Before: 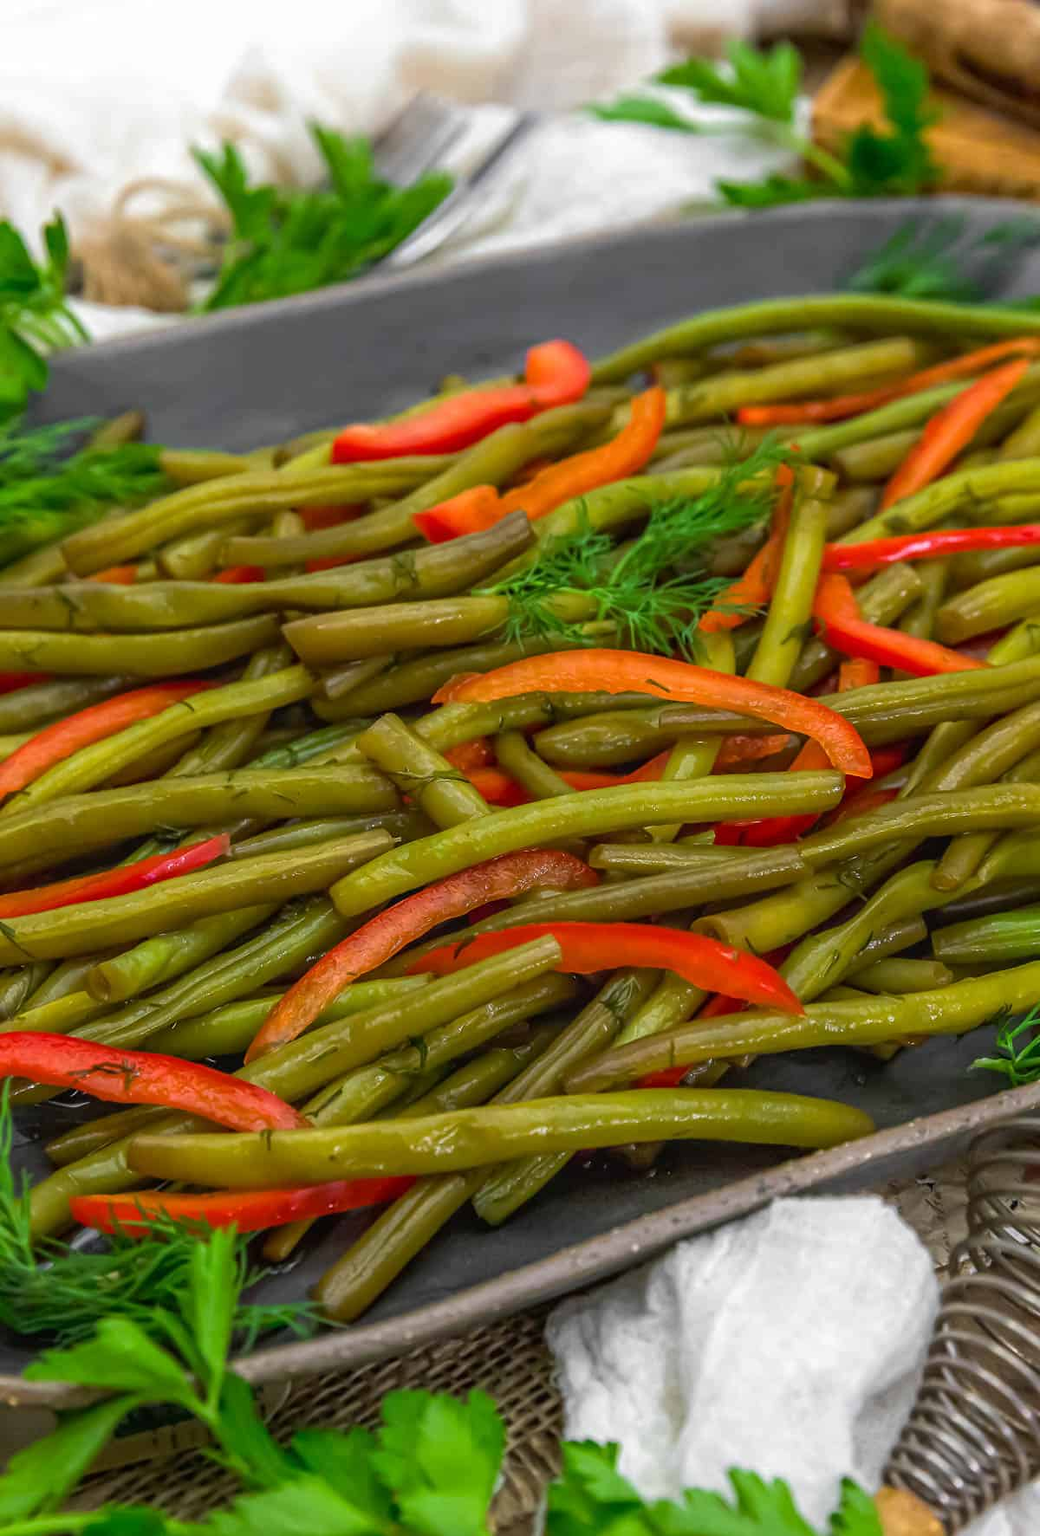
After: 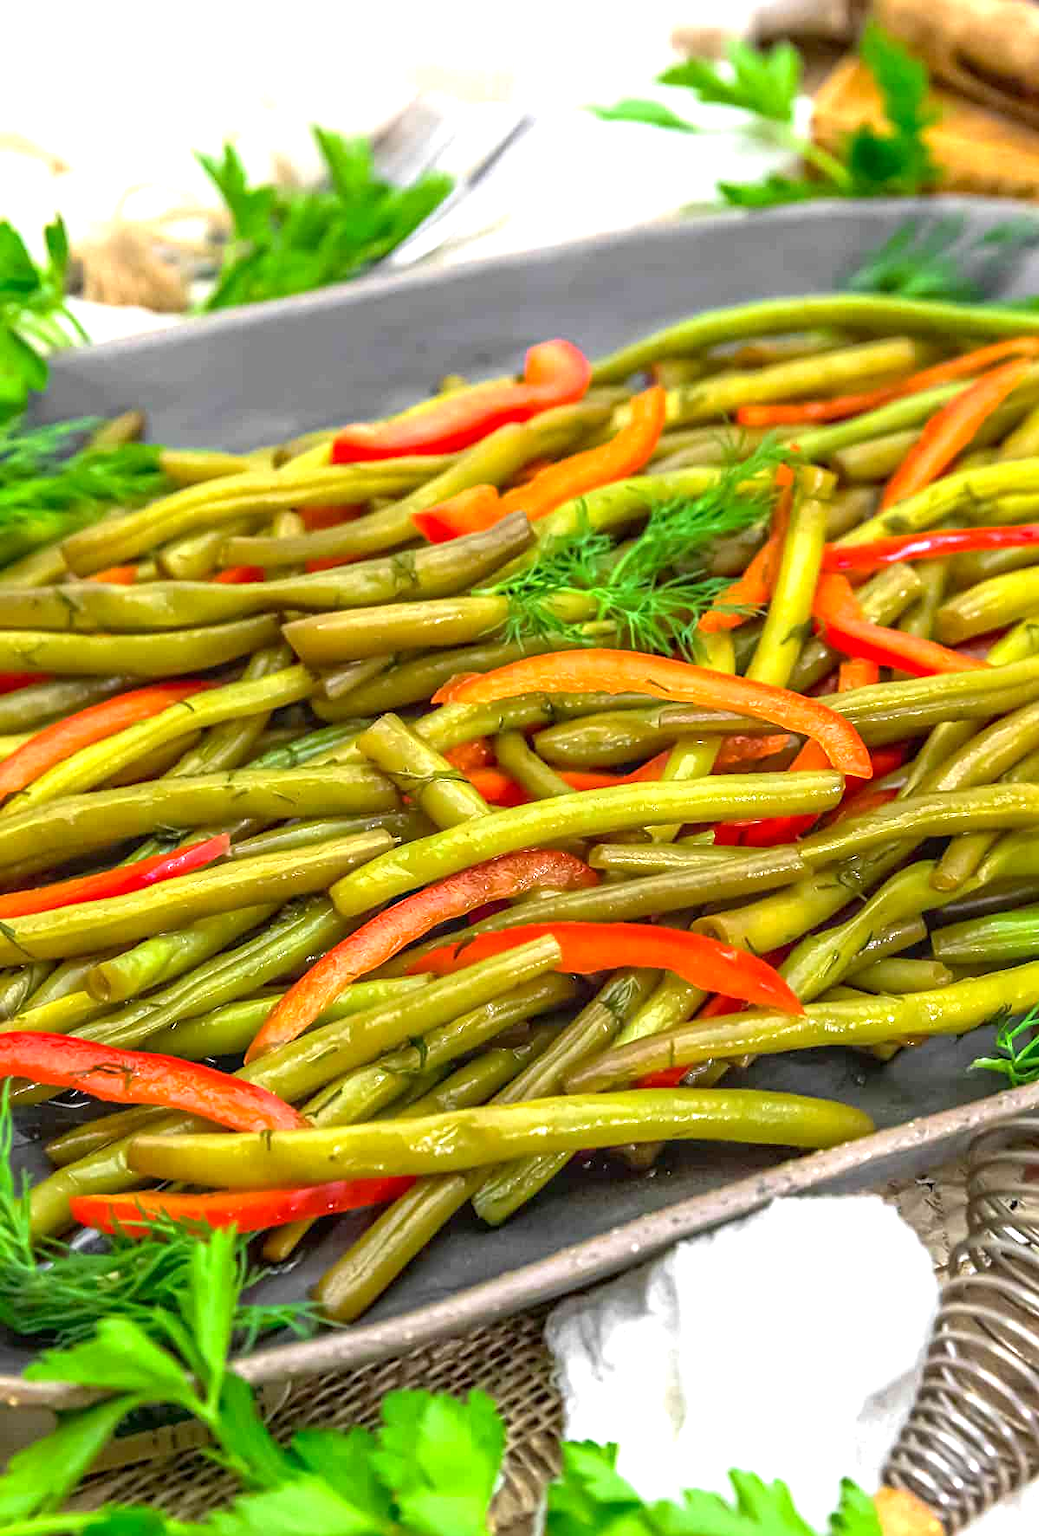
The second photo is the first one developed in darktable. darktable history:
exposure: black level correction 0.001, exposure 1.3 EV, compensate highlight preservation false
sharpen: amount 0.2
